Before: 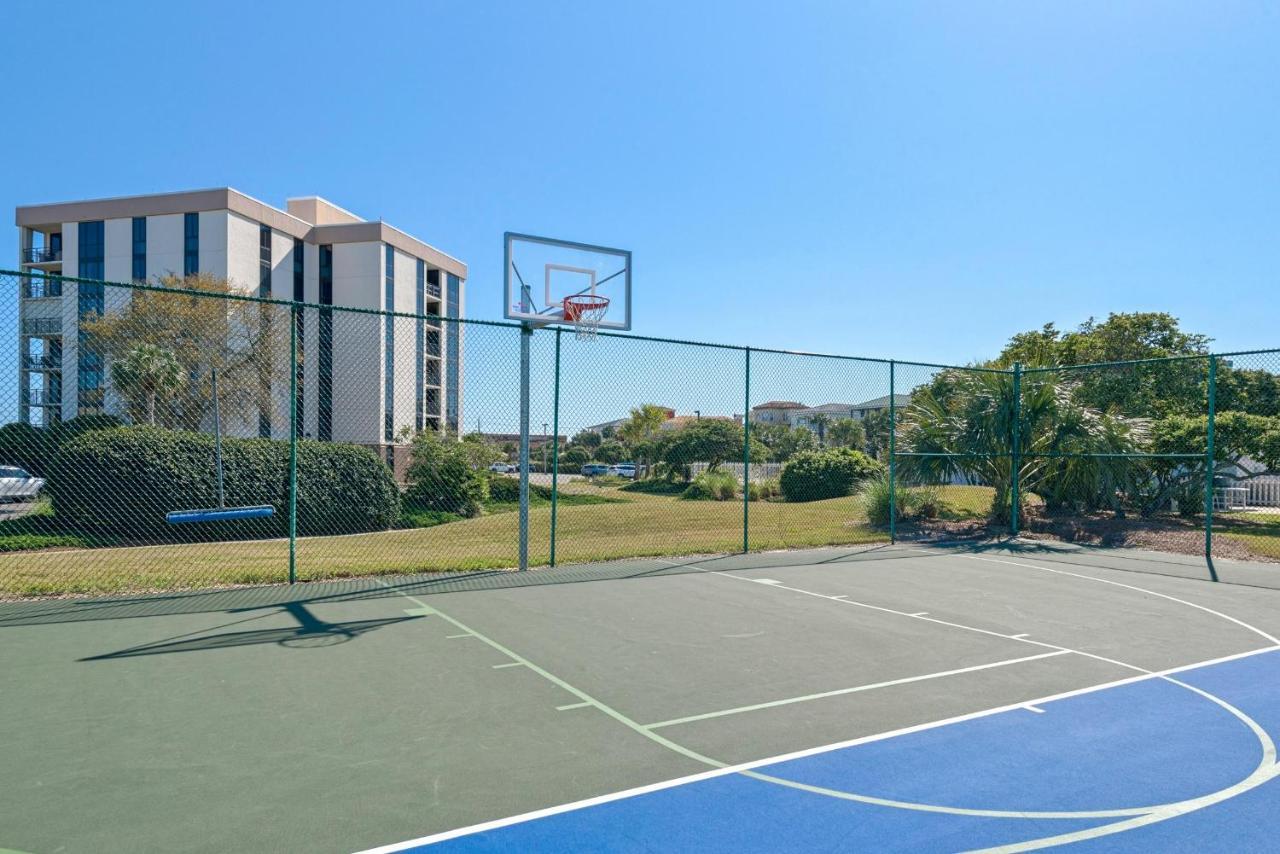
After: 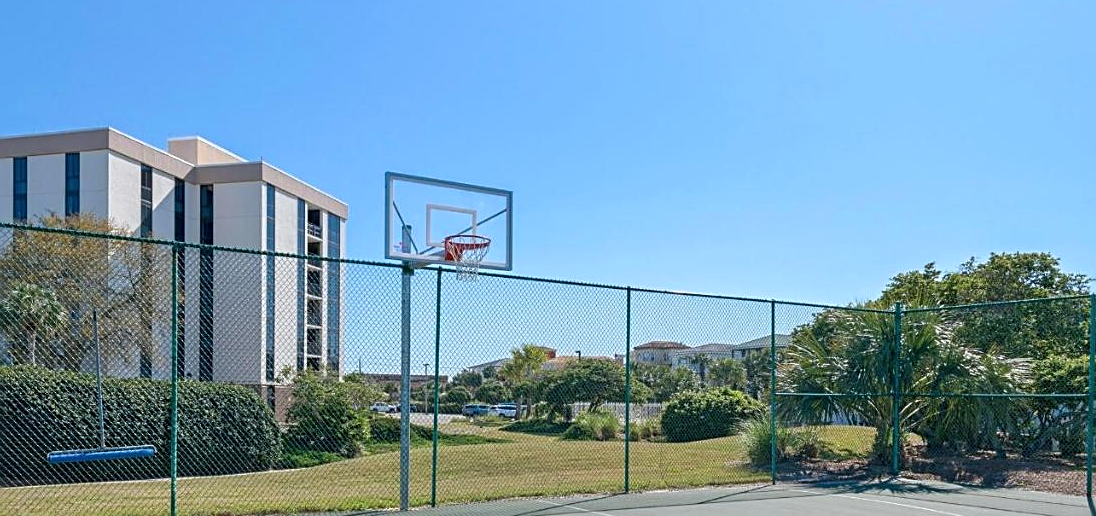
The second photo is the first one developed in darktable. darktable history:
sharpen: on, module defaults
crop and rotate: left 9.345%, top 7.22%, right 4.982%, bottom 32.331%
white balance: red 0.98, blue 1.034
